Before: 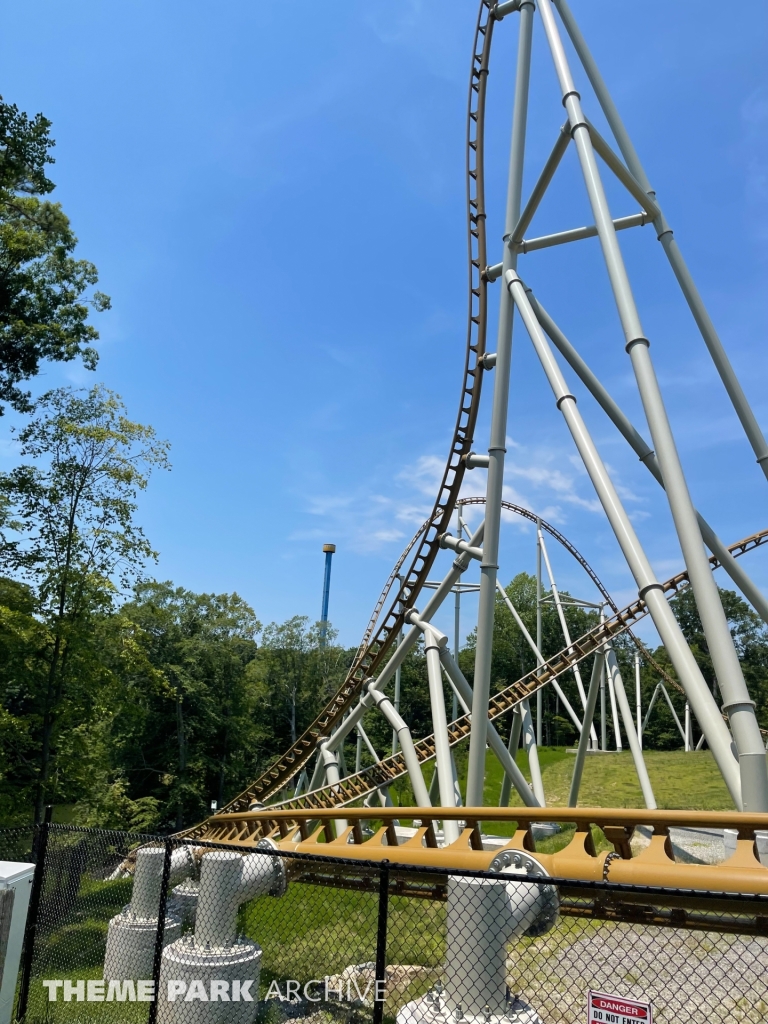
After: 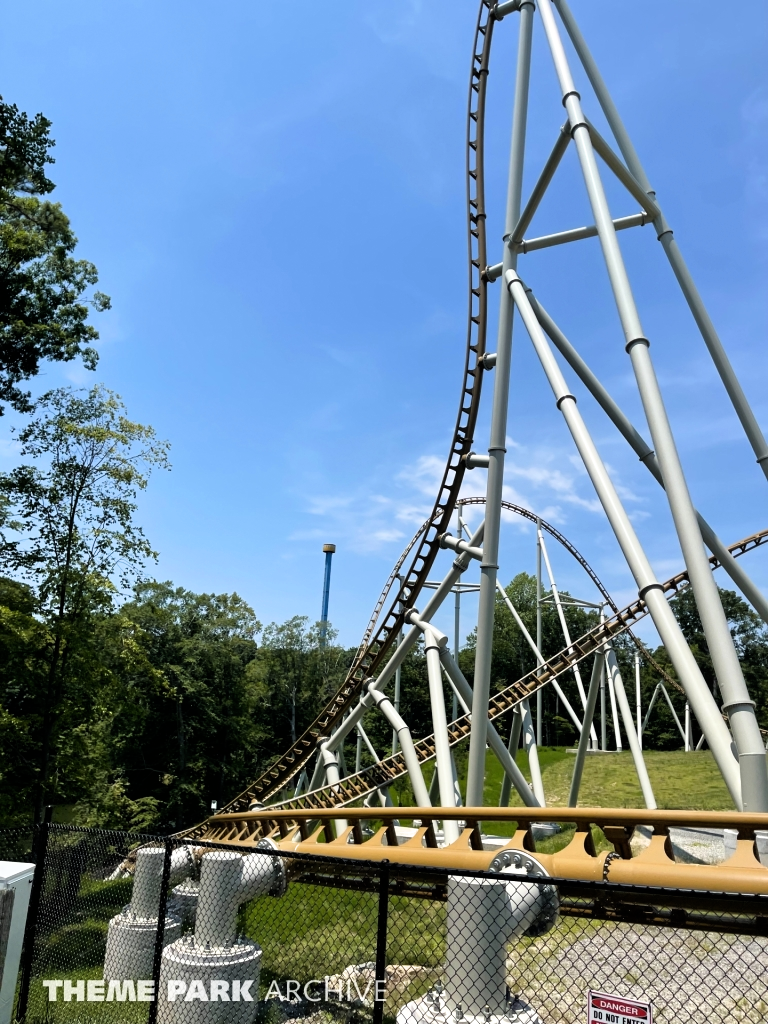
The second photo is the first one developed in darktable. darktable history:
filmic rgb: black relative exposure -8.01 EV, white relative exposure 2.33 EV, hardness 6.57
